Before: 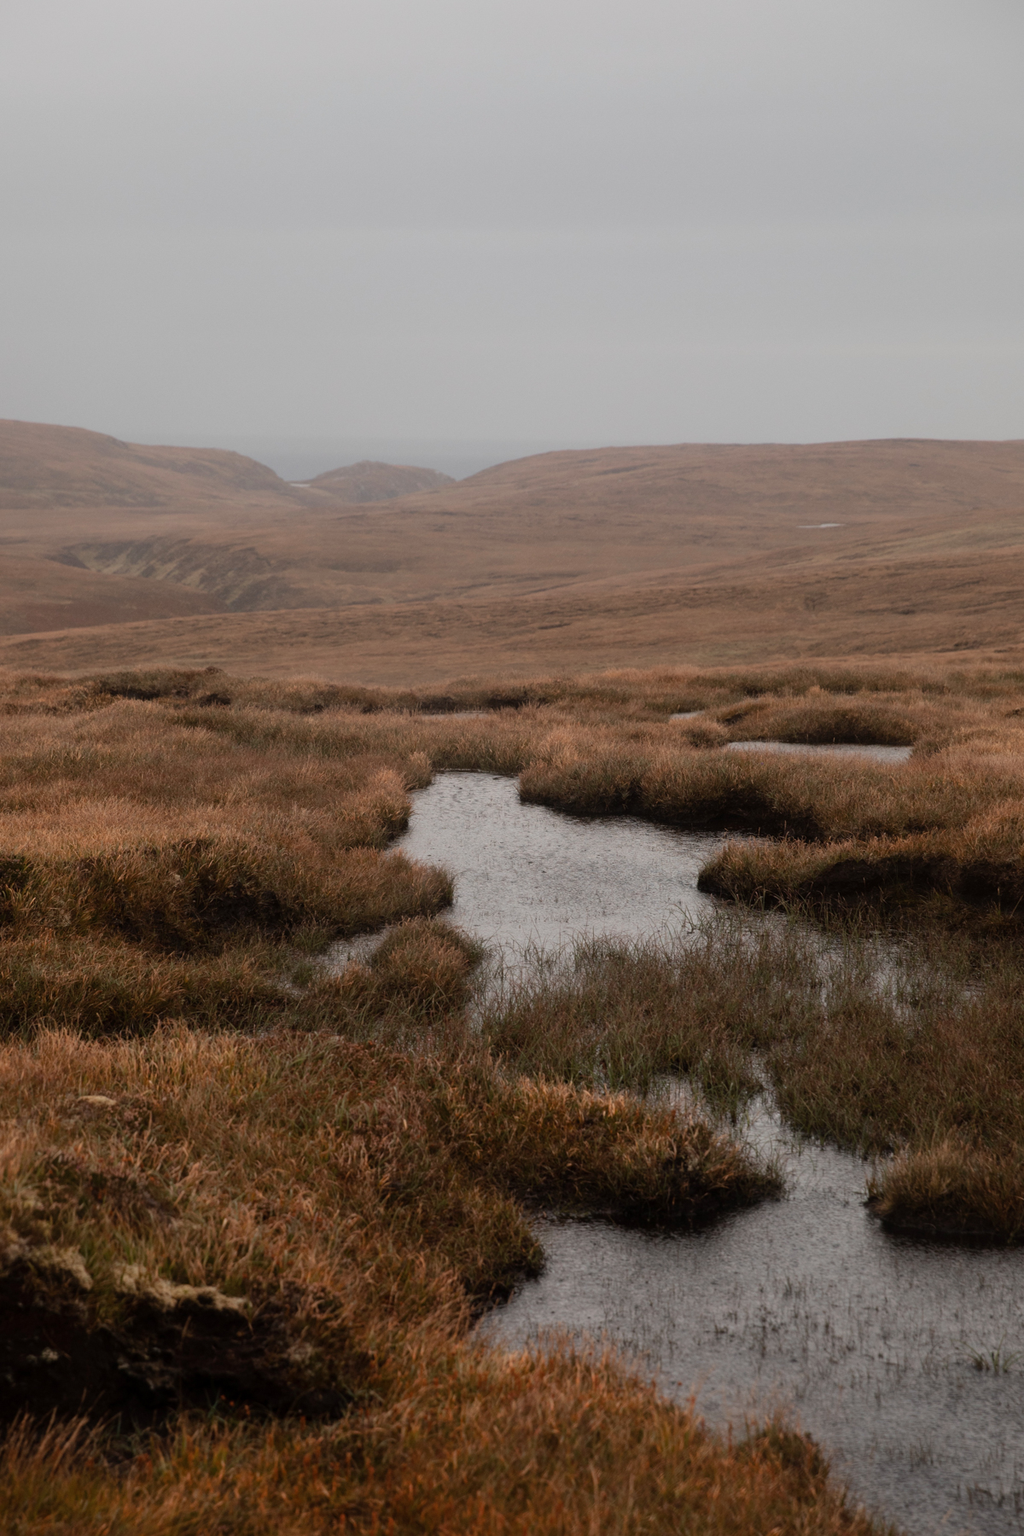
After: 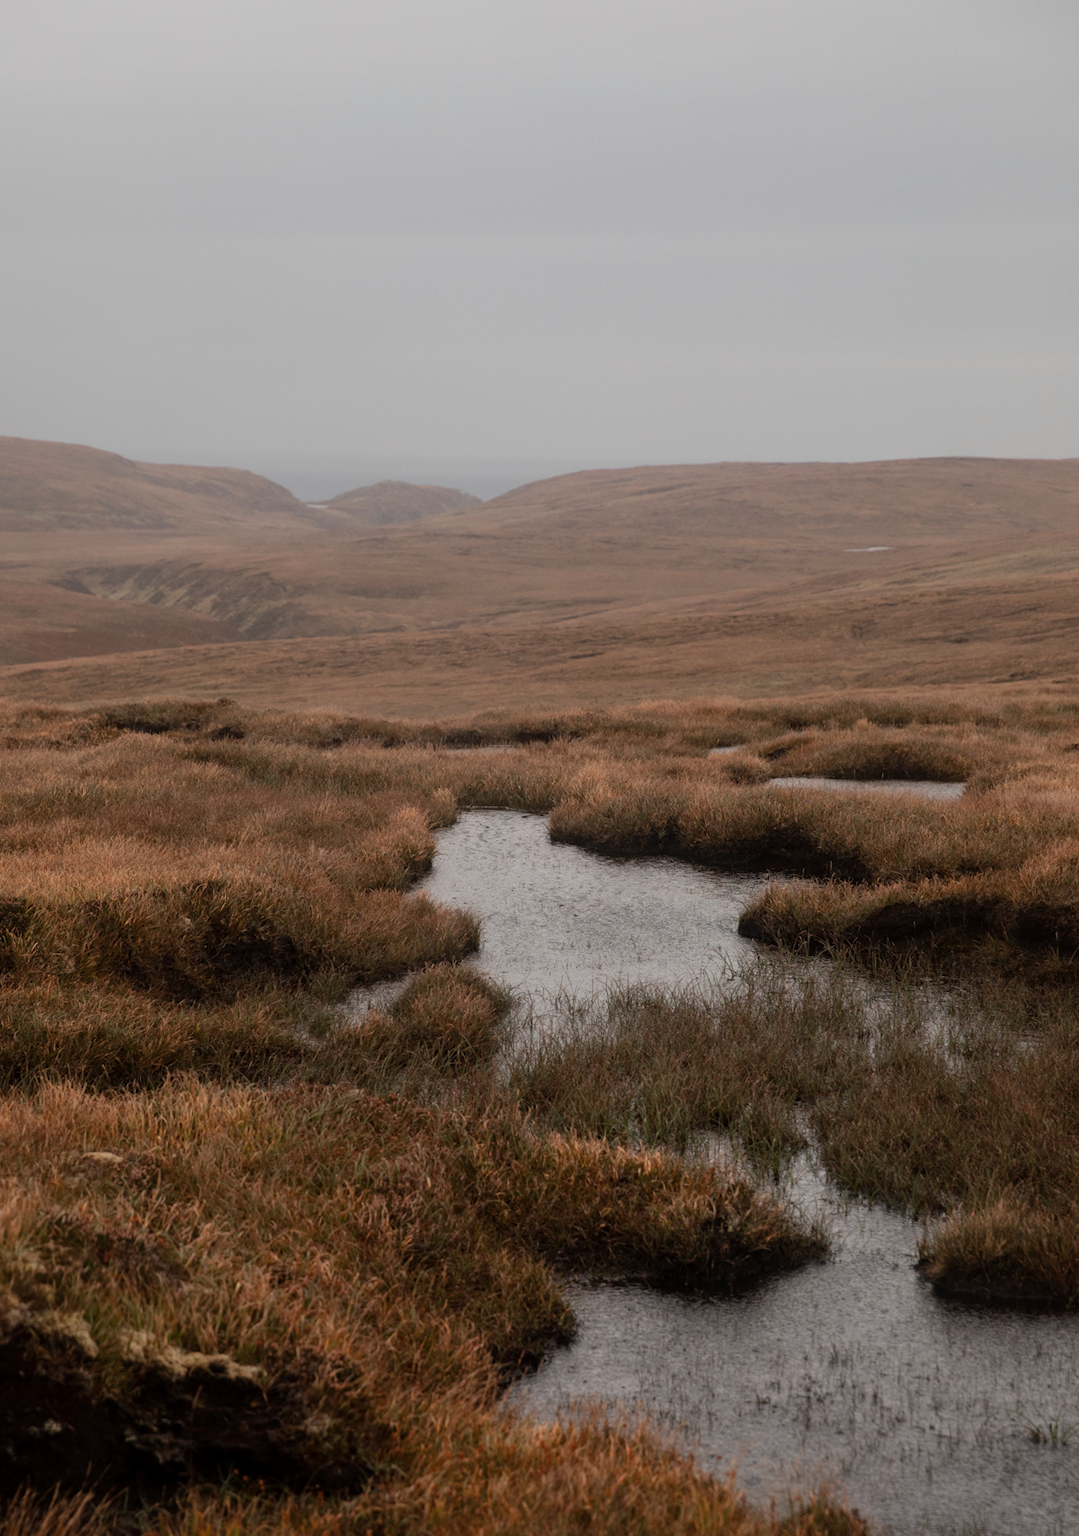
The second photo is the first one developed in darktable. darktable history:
local contrast: detail 110%
crop: top 0.448%, right 0.264%, bottom 5.045%
